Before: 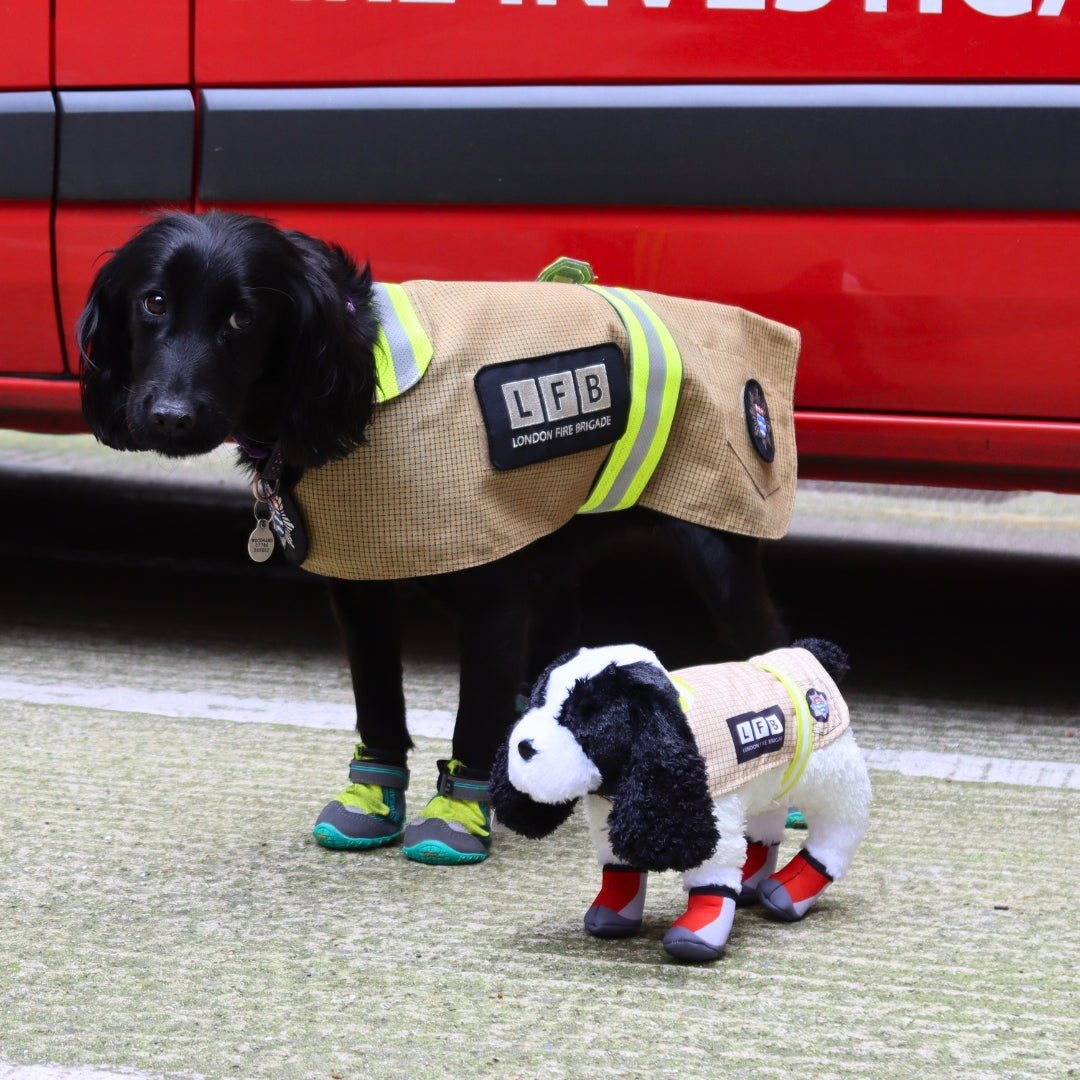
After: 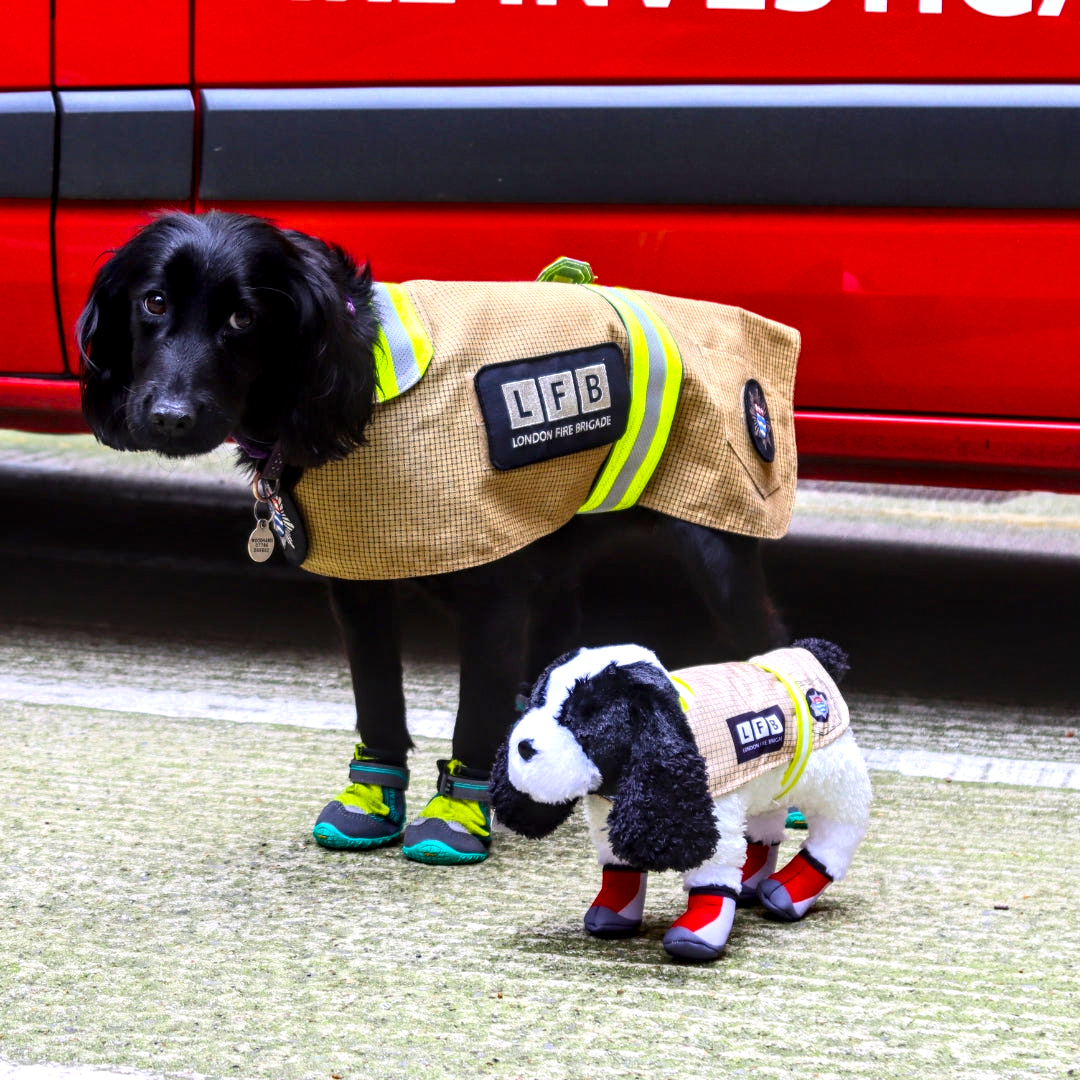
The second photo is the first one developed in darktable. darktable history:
color balance rgb: perceptual saturation grading › global saturation 36%, perceptual brilliance grading › global brilliance 10%, global vibrance 20%
local contrast: highlights 25%, detail 150%
shadows and highlights: shadows 0, highlights 40
